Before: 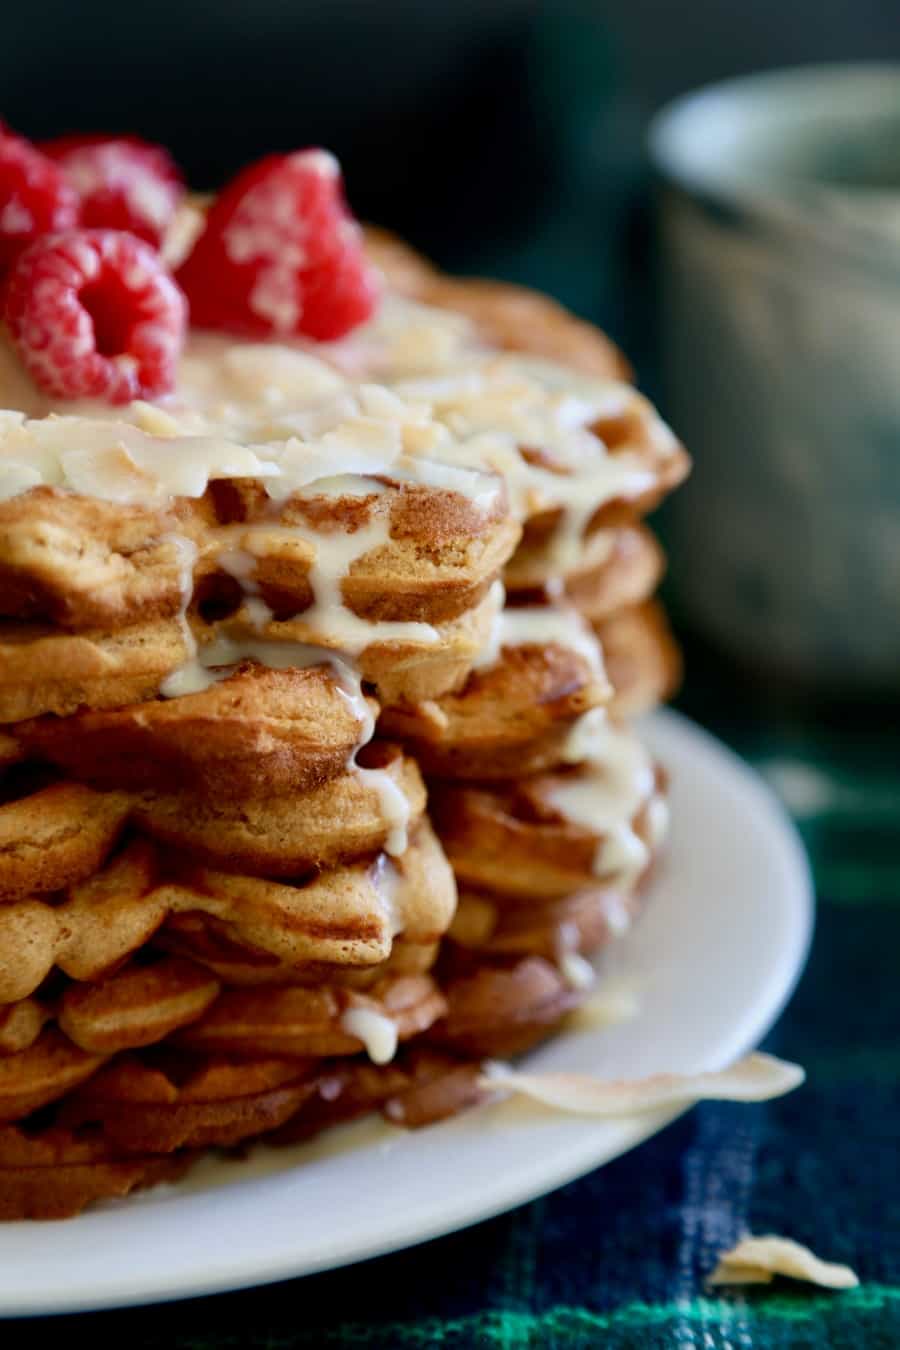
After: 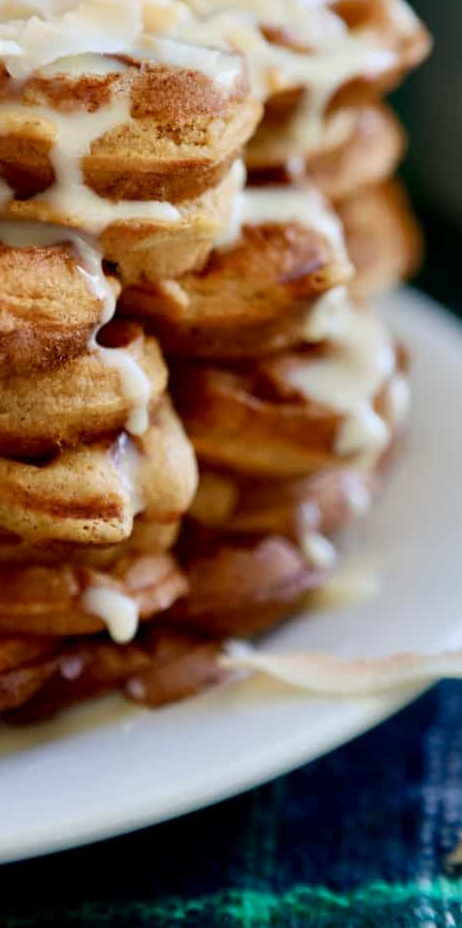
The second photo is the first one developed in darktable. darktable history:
levels: levels [0, 0.498, 0.996]
crop and rotate: left 28.846%, top 31.22%, right 19.805%
